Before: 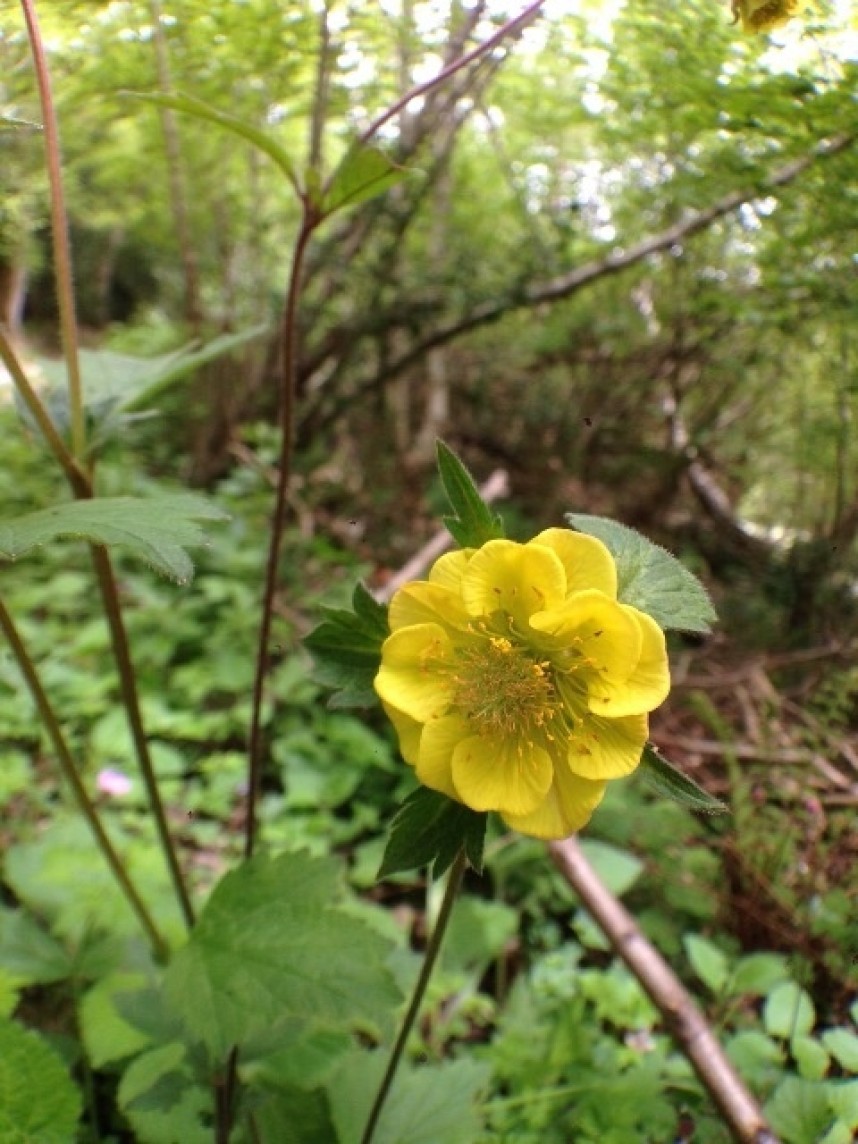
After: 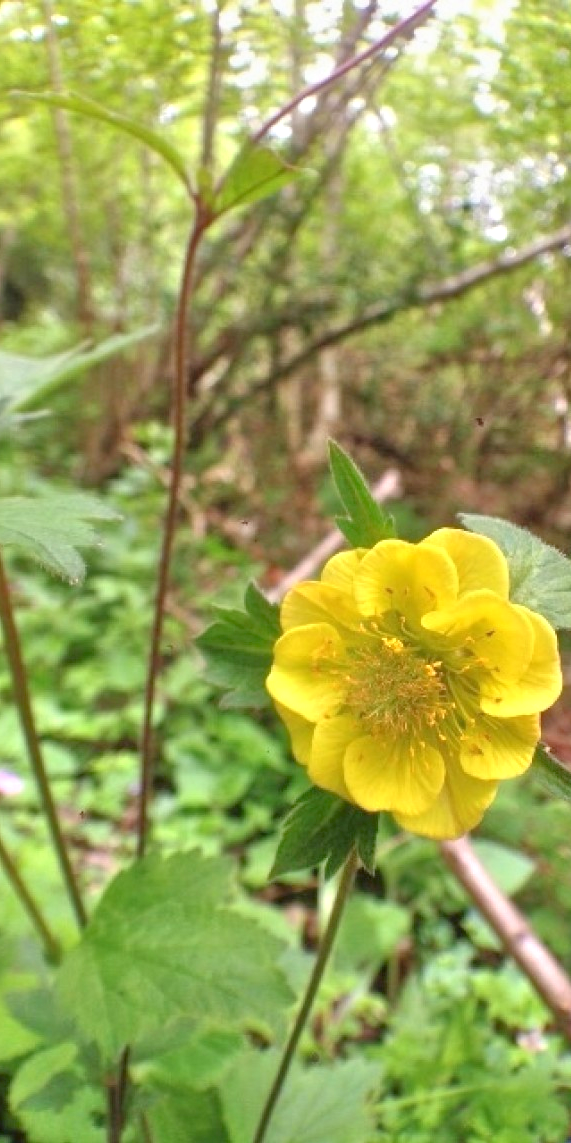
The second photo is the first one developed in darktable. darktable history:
tone equalizer: -8 EV 2 EV, -7 EV 2 EV, -6 EV 2 EV, -5 EV 2 EV, -4 EV 2 EV, -3 EV 1.5 EV, -2 EV 1 EV, -1 EV 0.5 EV
crop and rotate: left 12.648%, right 20.685%
exposure: black level correction 0, compensate exposure bias true, compensate highlight preservation false
